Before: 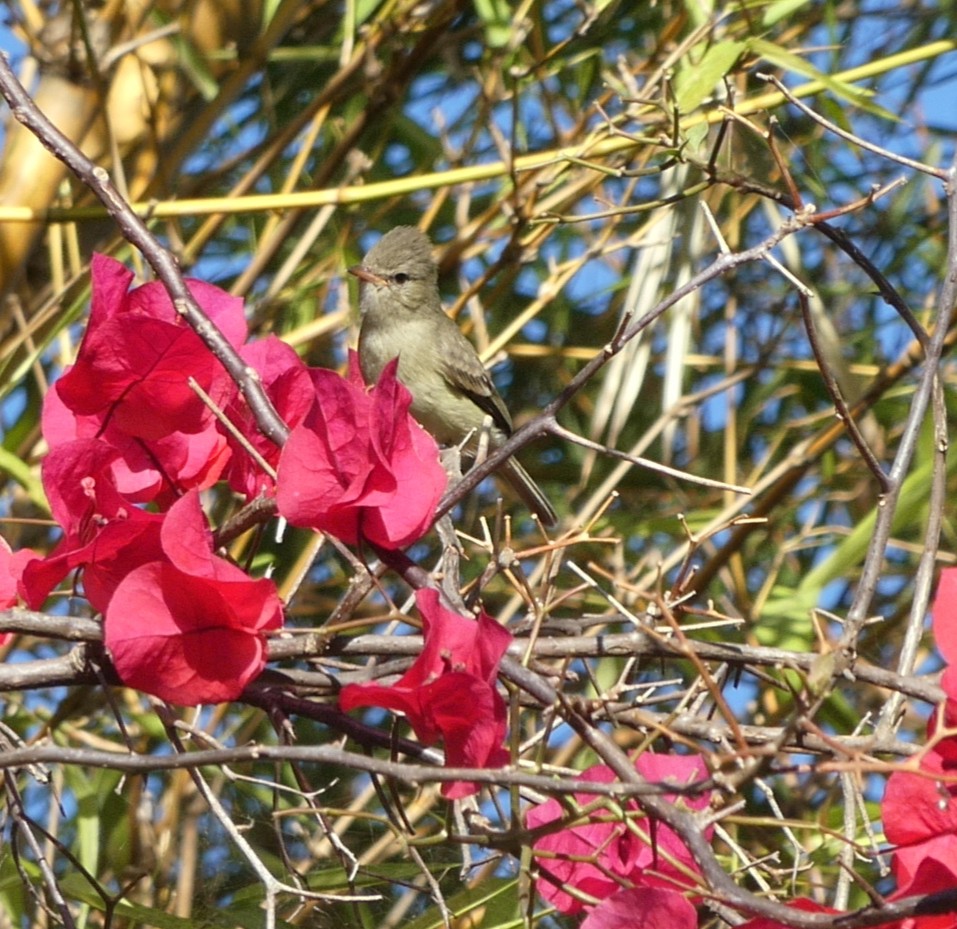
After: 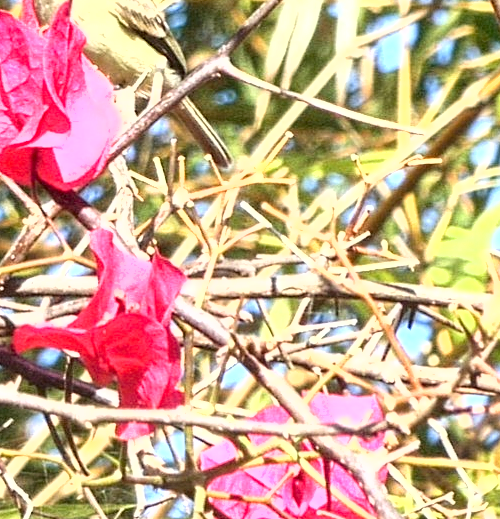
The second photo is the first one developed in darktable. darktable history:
exposure: black level correction 0.001, exposure 1.718 EV, compensate exposure bias true, compensate highlight preservation false
crop: left 34.115%, top 38.704%, right 13.581%, bottom 5.362%
contrast equalizer: octaves 7, y [[0.5, 0.5, 0.5, 0.539, 0.64, 0.611], [0.5 ×6], [0.5 ×6], [0 ×6], [0 ×6]]
shadows and highlights: shadows -31.39, highlights 29.33
